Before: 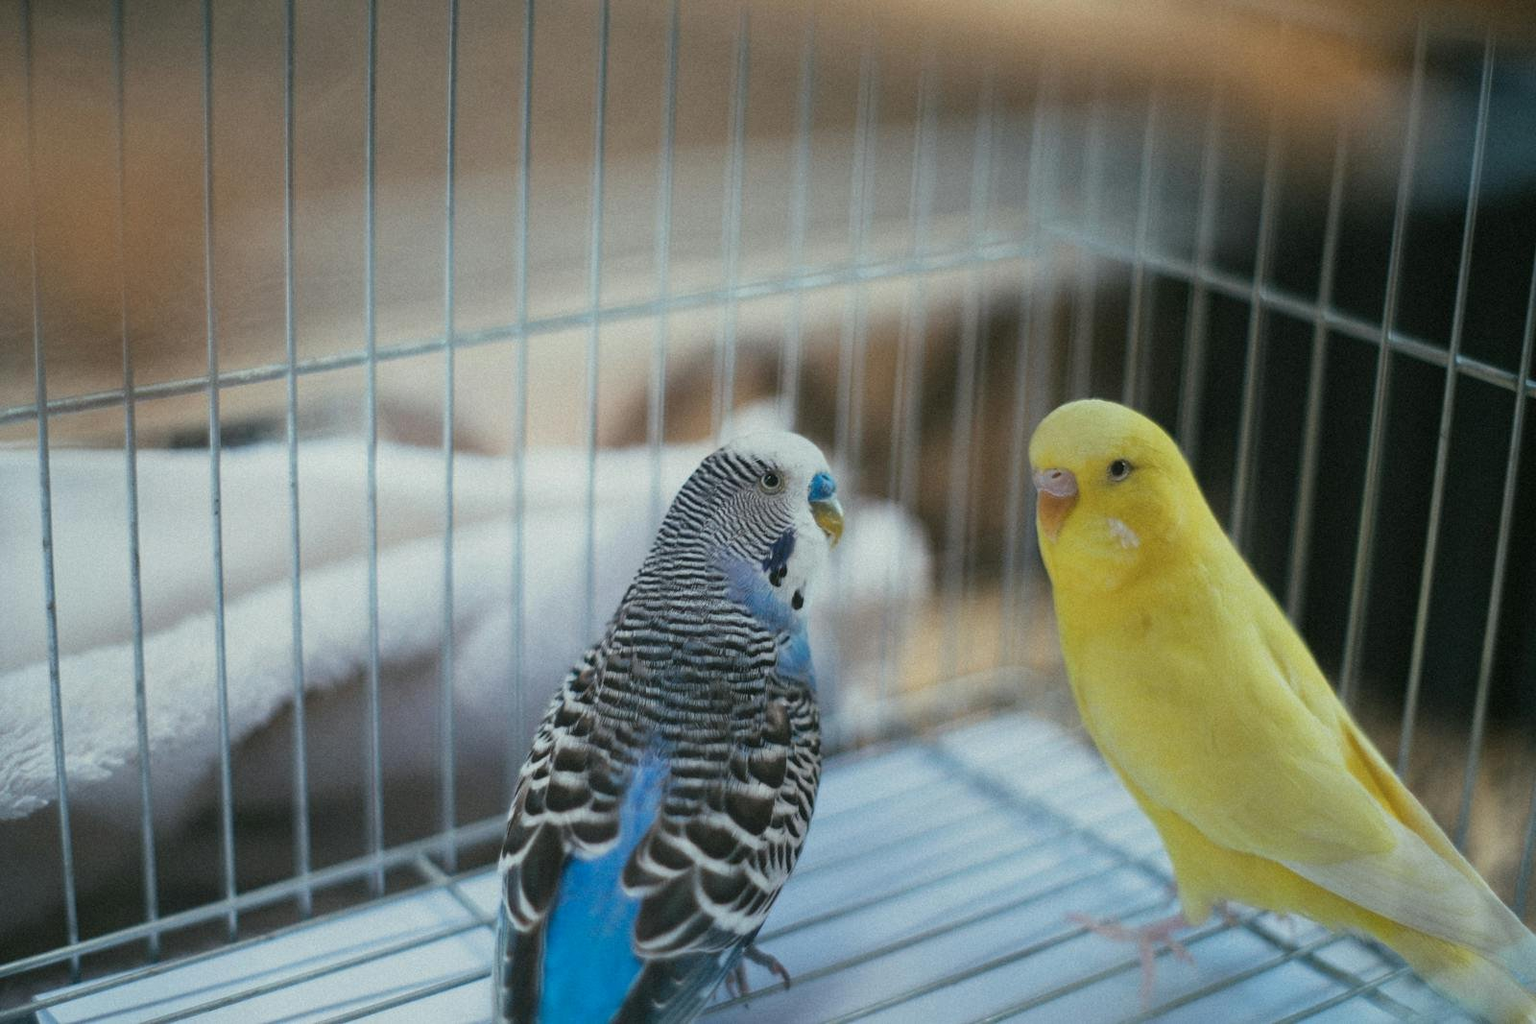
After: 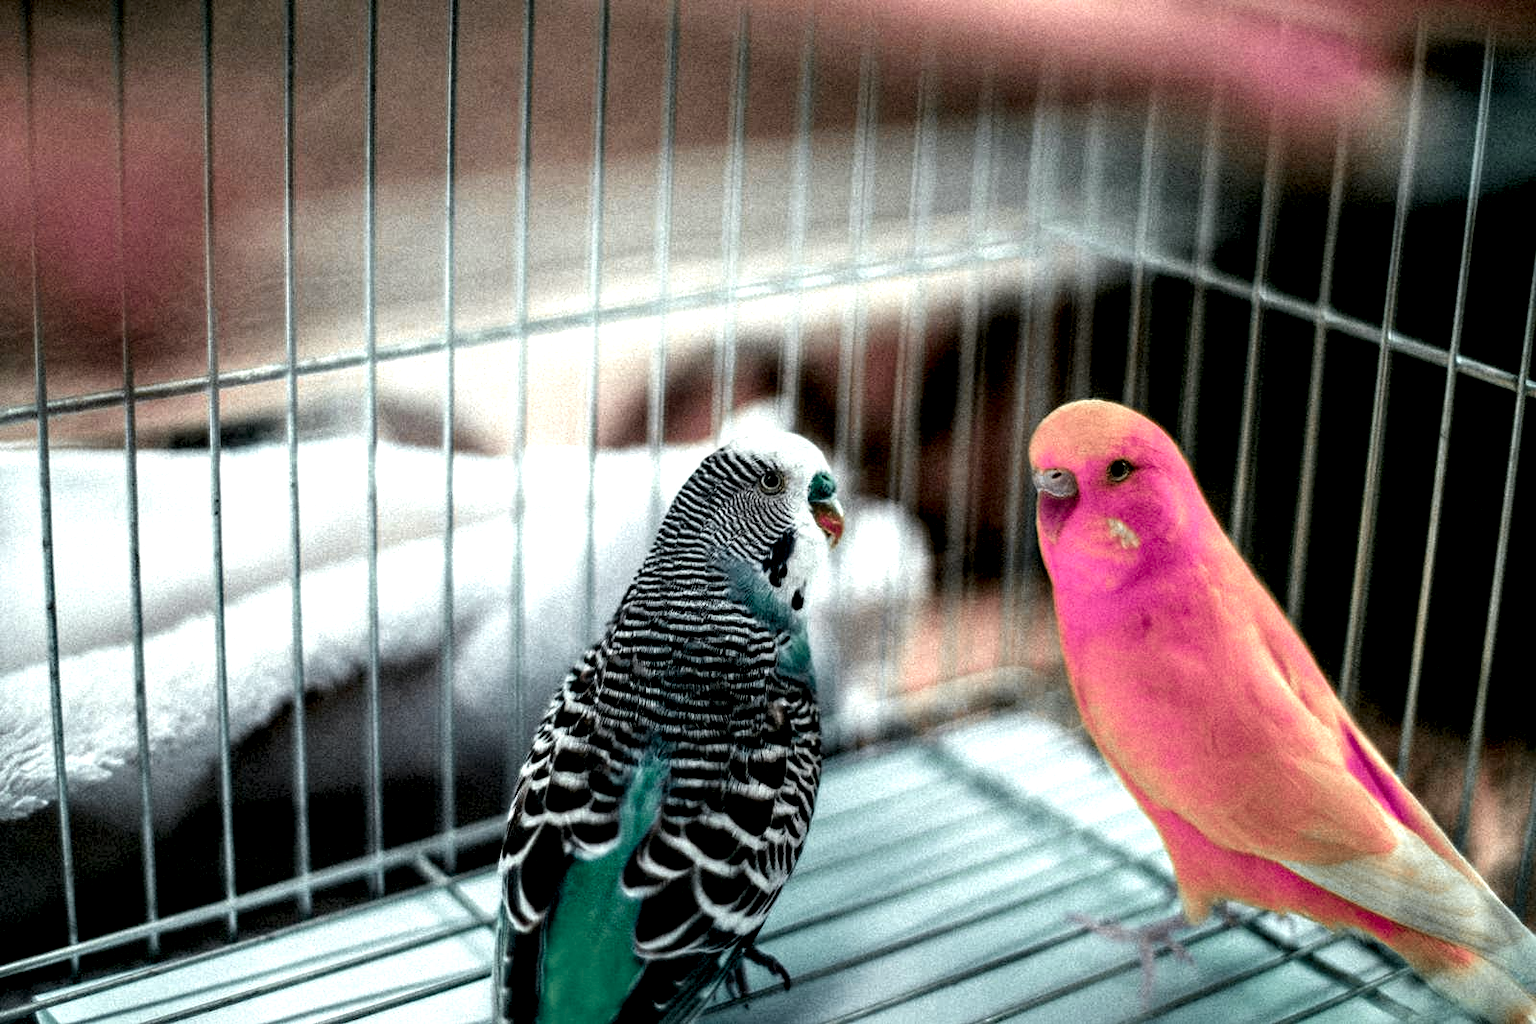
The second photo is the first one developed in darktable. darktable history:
local contrast: highlights 115%, shadows 42%, detail 293%
color zones: curves: ch0 [(0.826, 0.353)]; ch1 [(0.242, 0.647) (0.889, 0.342)]; ch2 [(0.246, 0.089) (0.969, 0.068)]
